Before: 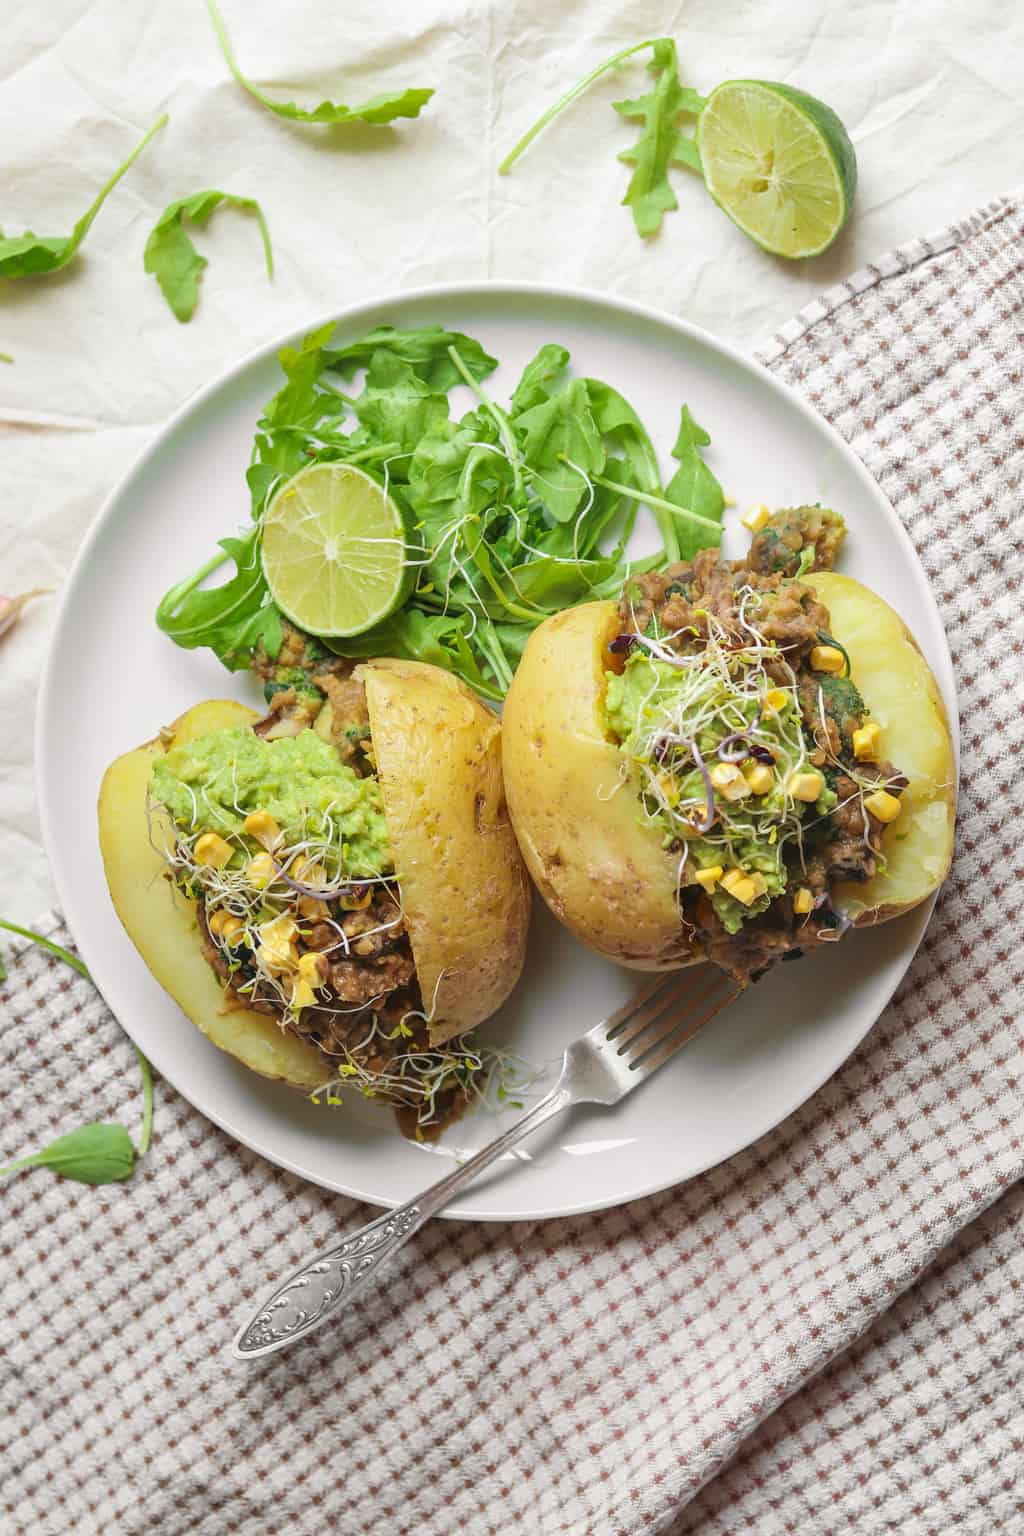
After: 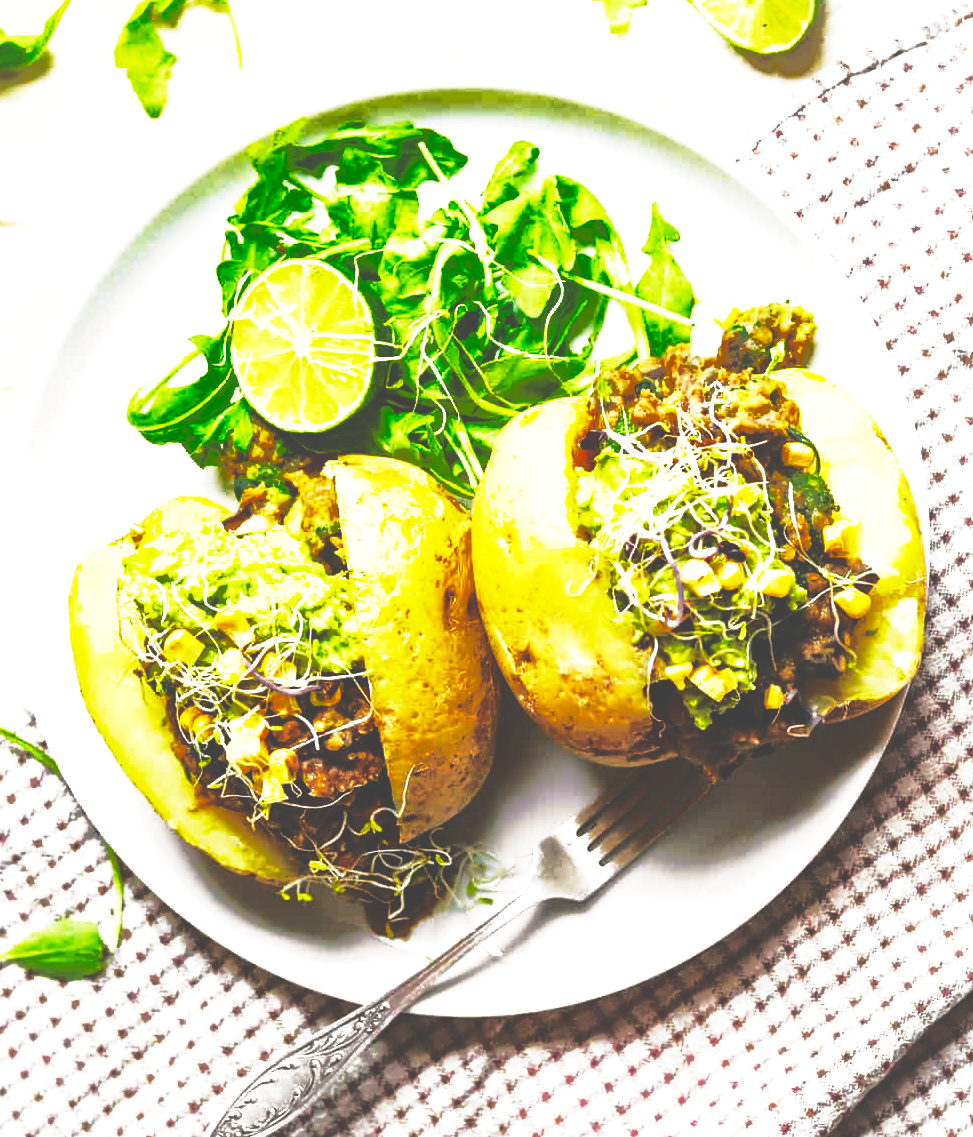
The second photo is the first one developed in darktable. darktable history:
base curve: curves: ch0 [(0, 0.036) (0.007, 0.037) (0.604, 0.887) (1, 1)], preserve colors none
contrast brightness saturation: contrast 0.04, saturation 0.16
crop and rotate: left 2.991%, top 13.302%, right 1.981%, bottom 12.636%
shadows and highlights: highlights -60
tone equalizer: -8 EV -1.08 EV, -7 EV -1.01 EV, -6 EV -0.867 EV, -5 EV -0.578 EV, -3 EV 0.578 EV, -2 EV 0.867 EV, -1 EV 1.01 EV, +0 EV 1.08 EV, edges refinement/feathering 500, mask exposure compensation -1.57 EV, preserve details no
